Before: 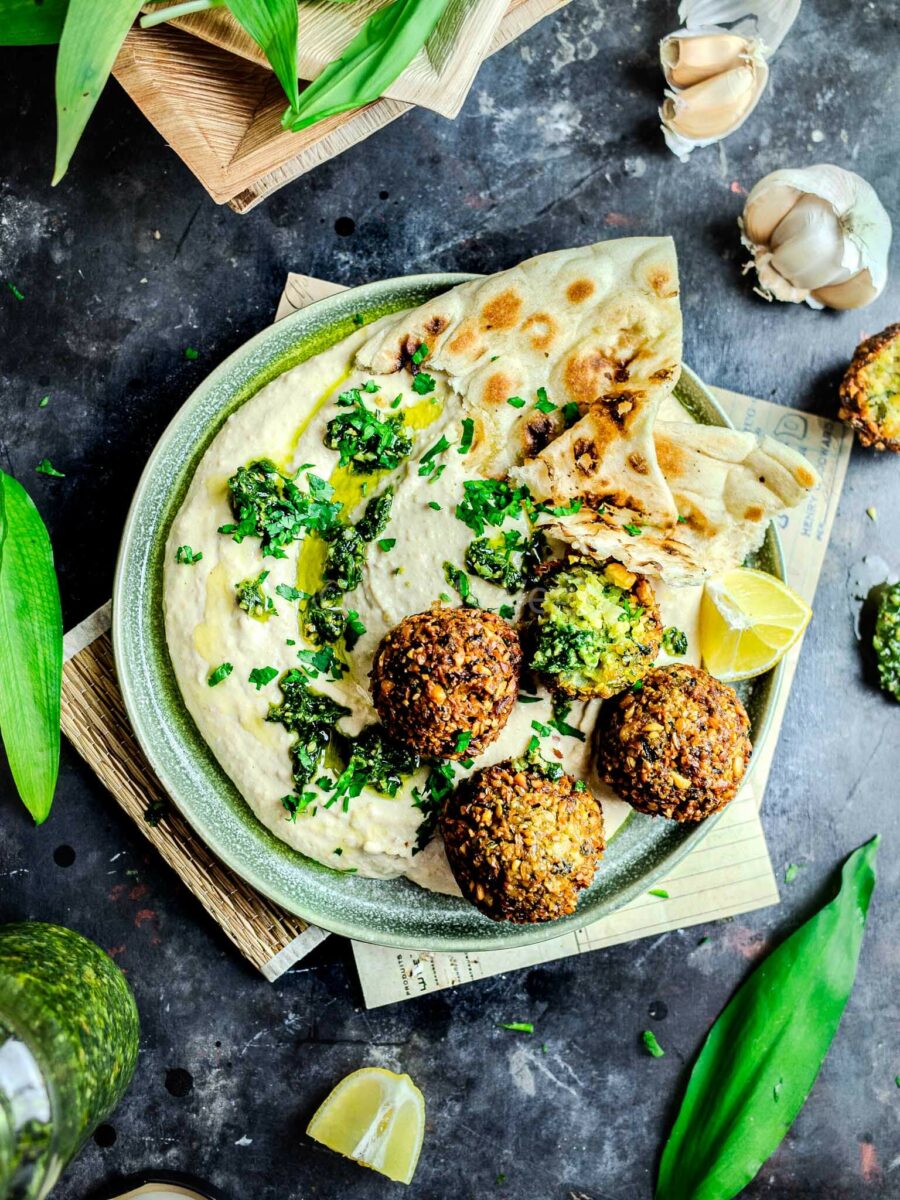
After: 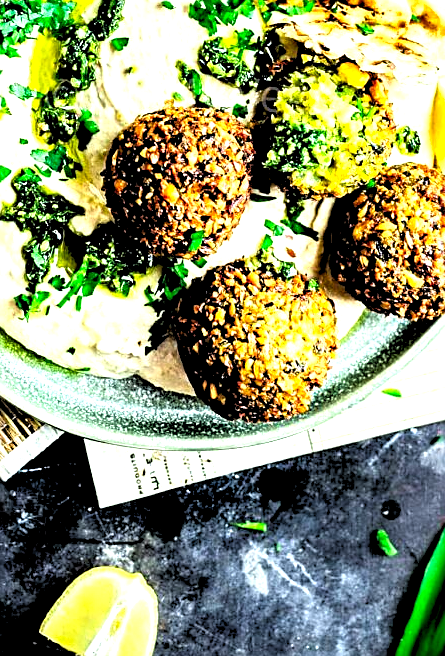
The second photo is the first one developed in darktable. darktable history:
crop: left 29.672%, top 41.786%, right 20.851%, bottom 3.487%
exposure: exposure 0.999 EV, compensate highlight preservation false
contrast brightness saturation: contrast 0.04, saturation 0.16
rgb levels: levels [[0.034, 0.472, 0.904], [0, 0.5, 1], [0, 0.5, 1]]
sharpen: on, module defaults
shadows and highlights: shadows 37.27, highlights -28.18, soften with gaussian
